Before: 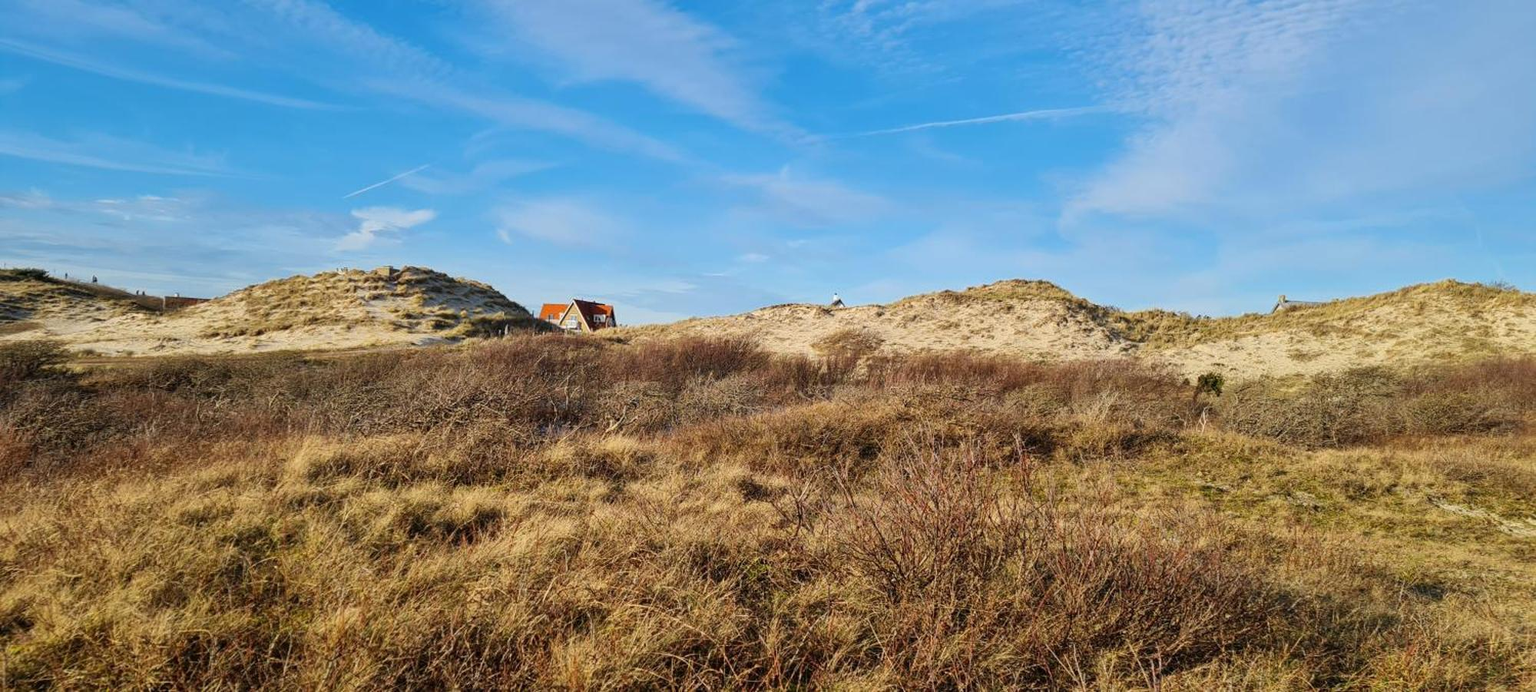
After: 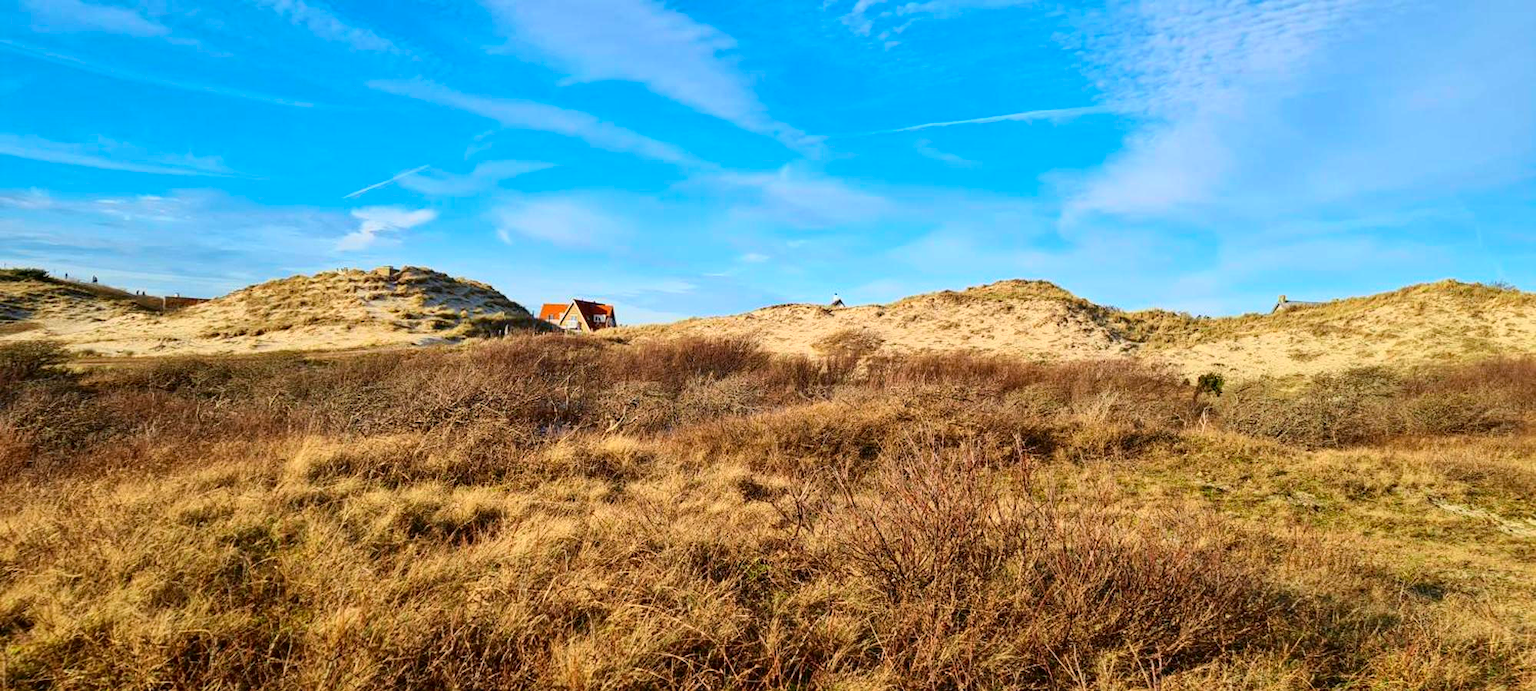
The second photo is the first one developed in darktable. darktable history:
haze removal: compatibility mode true, adaptive false
tone curve: curves: ch0 [(0, 0) (0.091, 0.077) (0.517, 0.574) (0.745, 0.82) (0.844, 0.908) (0.909, 0.942) (1, 0.973)]; ch1 [(0, 0) (0.437, 0.404) (0.5, 0.5) (0.534, 0.554) (0.58, 0.603) (0.616, 0.649) (1, 1)]; ch2 [(0, 0) (0.442, 0.415) (0.5, 0.5) (0.535, 0.557) (0.585, 0.62) (1, 1)], color space Lab, independent channels, preserve colors none
